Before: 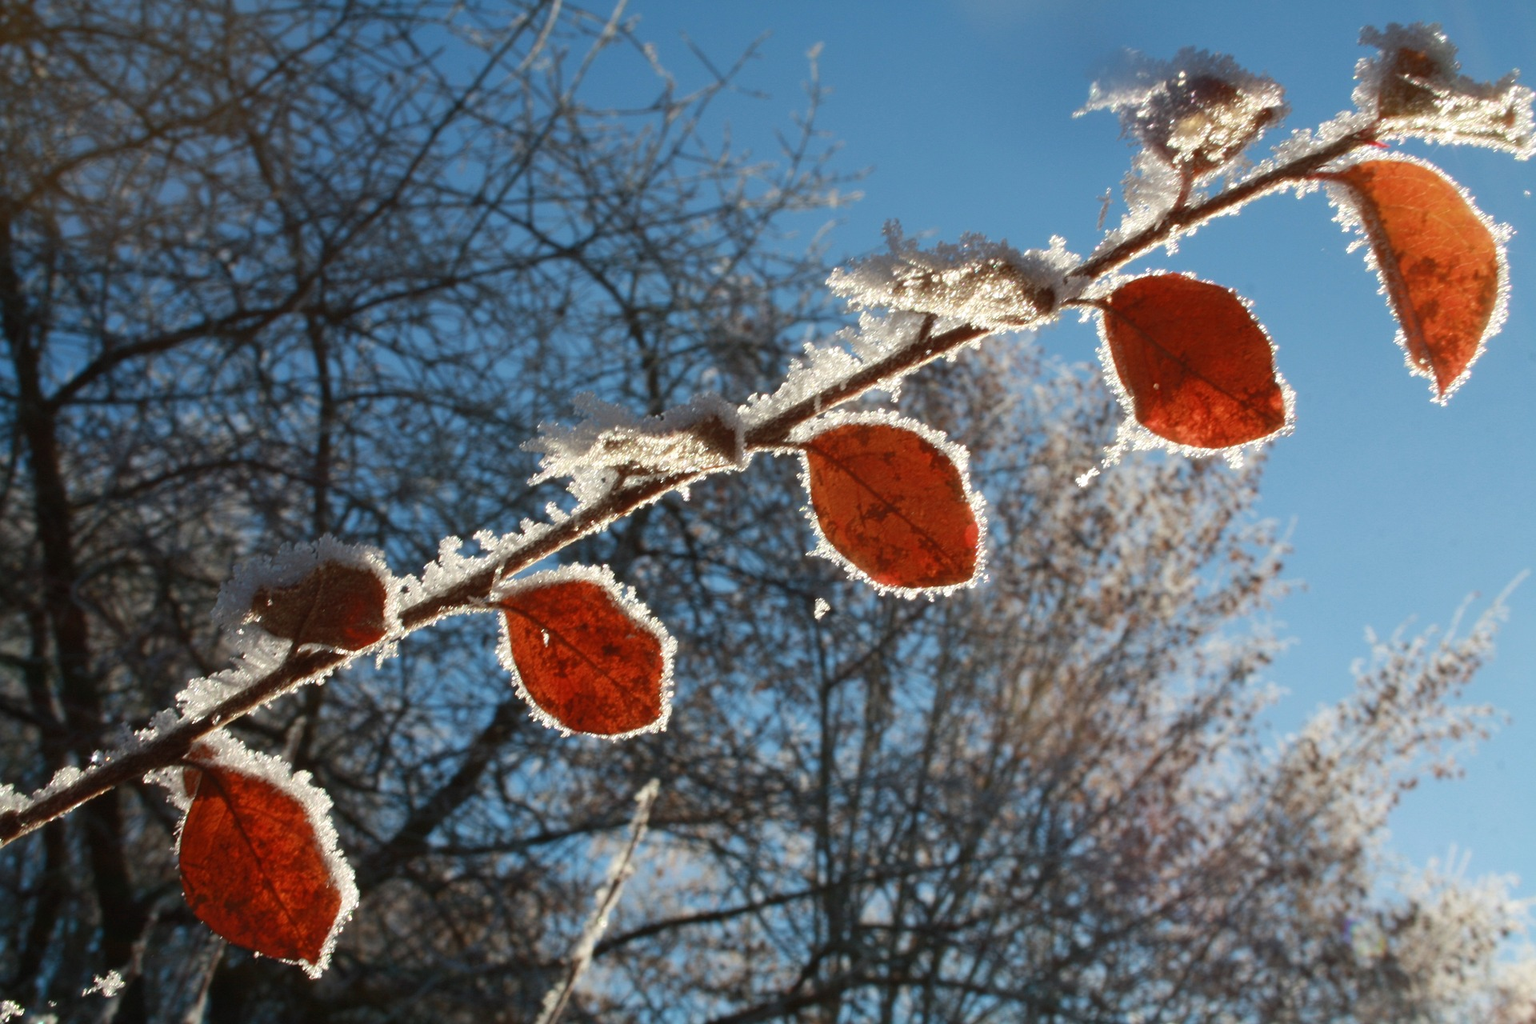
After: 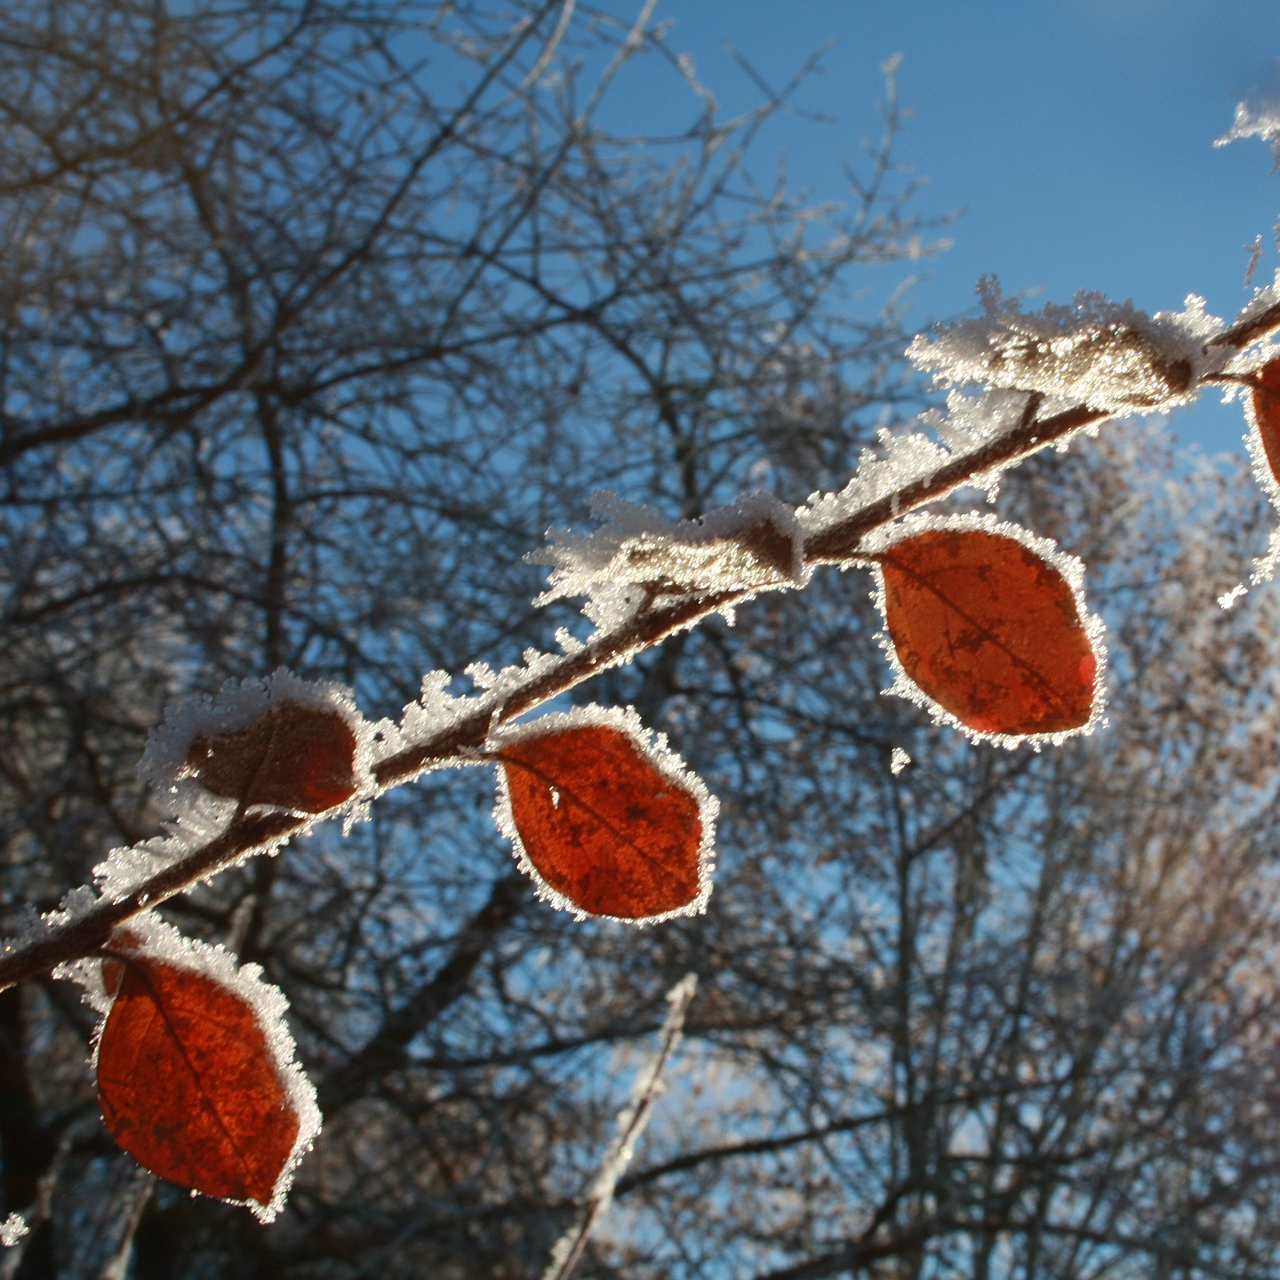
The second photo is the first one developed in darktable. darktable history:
crop and rotate: left 6.617%, right 26.717%
sharpen: amount 0.2
